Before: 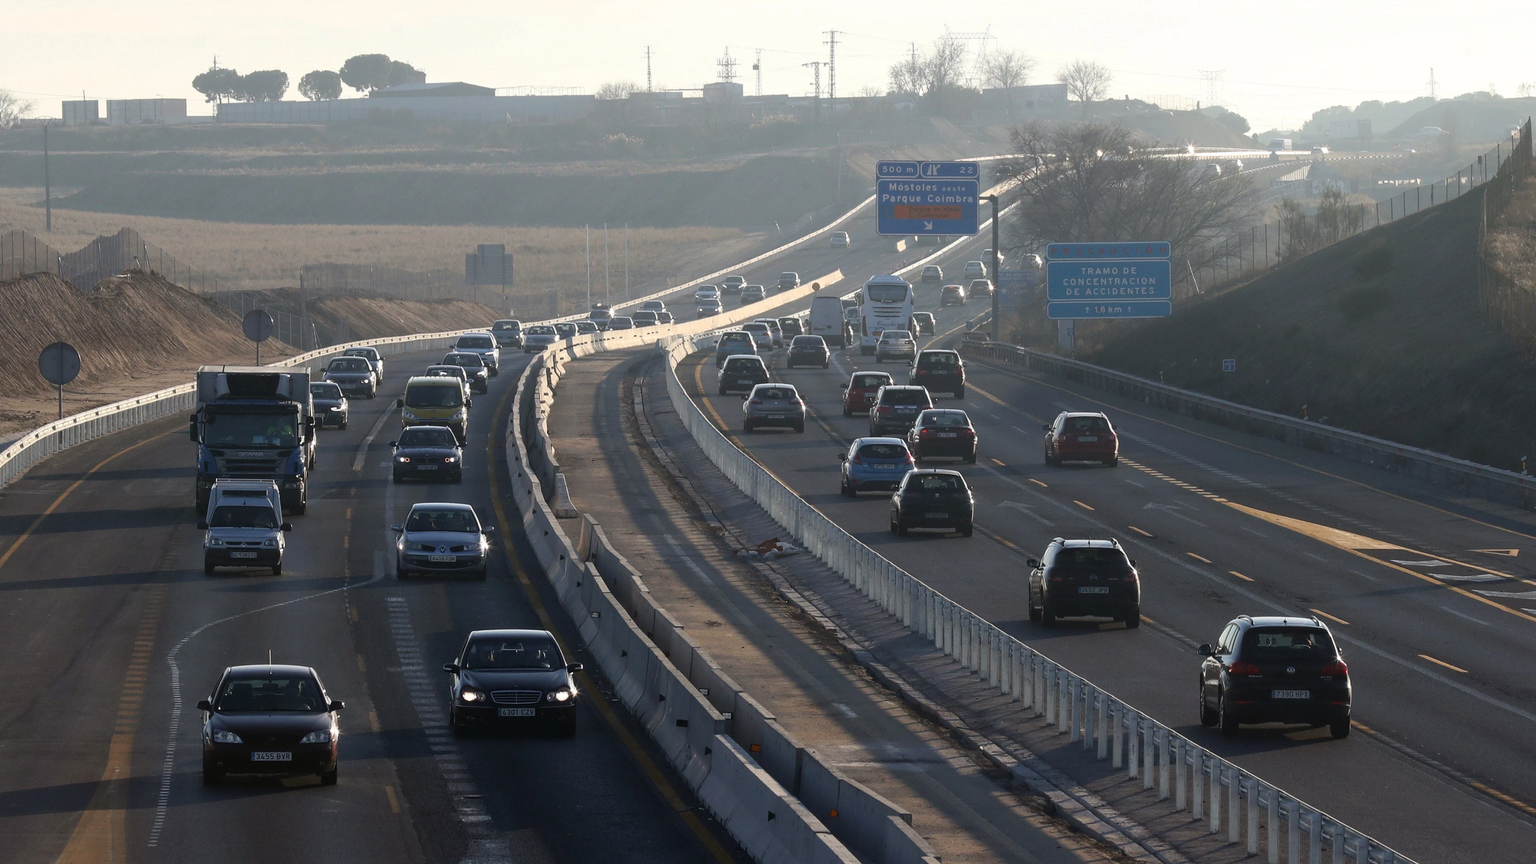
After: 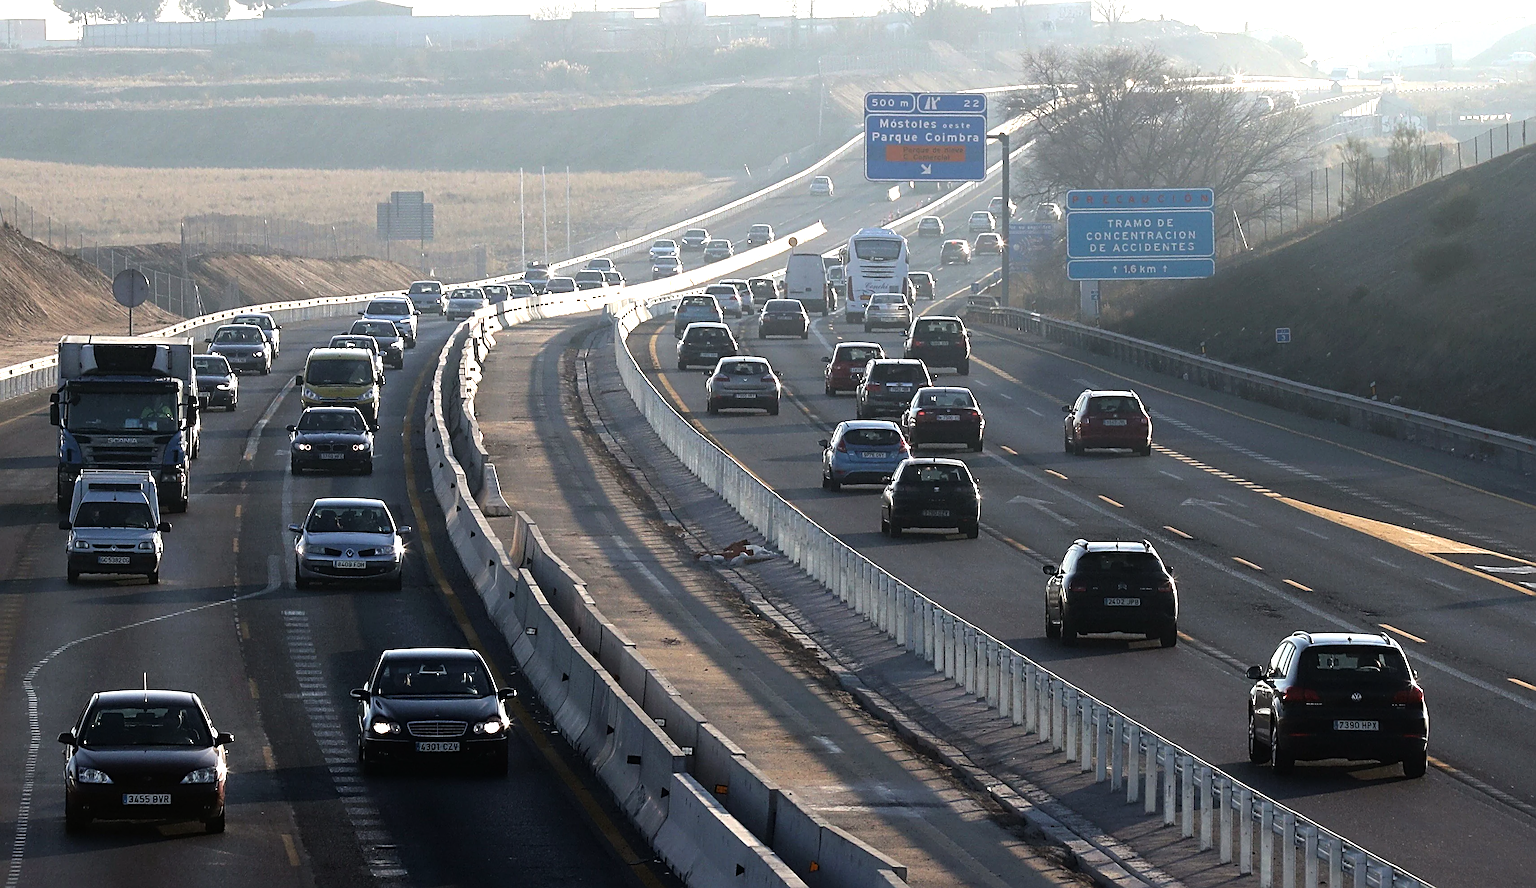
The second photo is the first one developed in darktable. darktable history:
crop and rotate: left 9.651%, top 9.641%, right 6.063%, bottom 3.612%
sharpen: radius 3.995
tone equalizer: -8 EV -1.08 EV, -7 EV -0.993 EV, -6 EV -0.862 EV, -5 EV -0.578 EV, -3 EV 0.565 EV, -2 EV 0.843 EV, -1 EV 0.999 EV, +0 EV 1.08 EV
